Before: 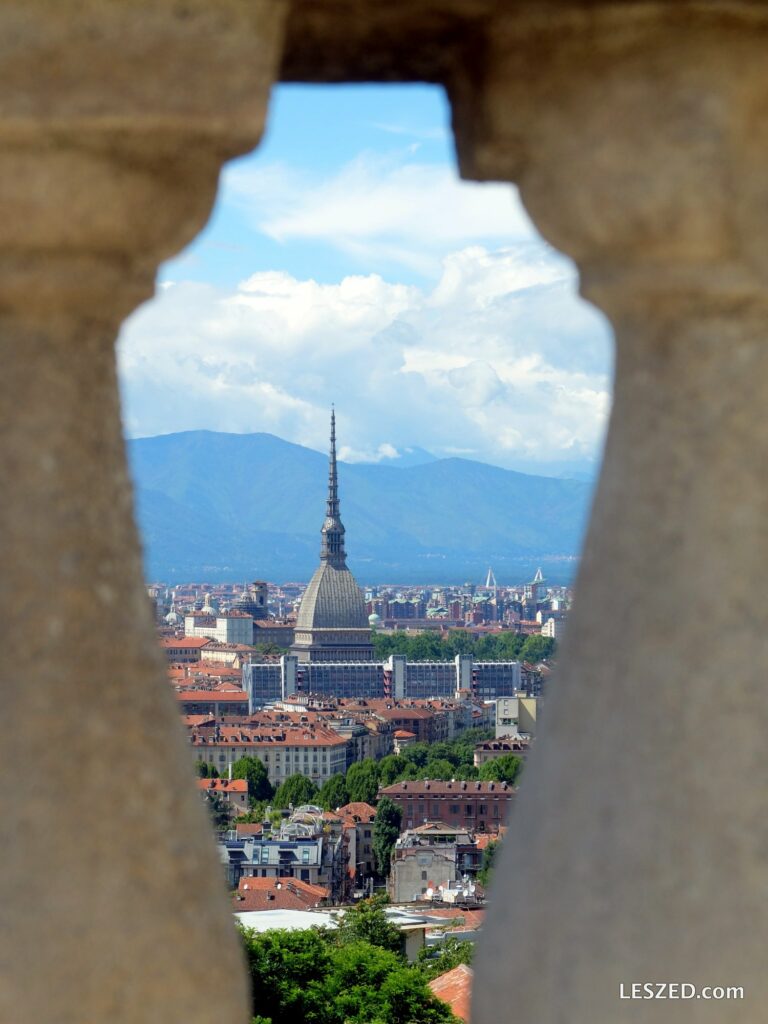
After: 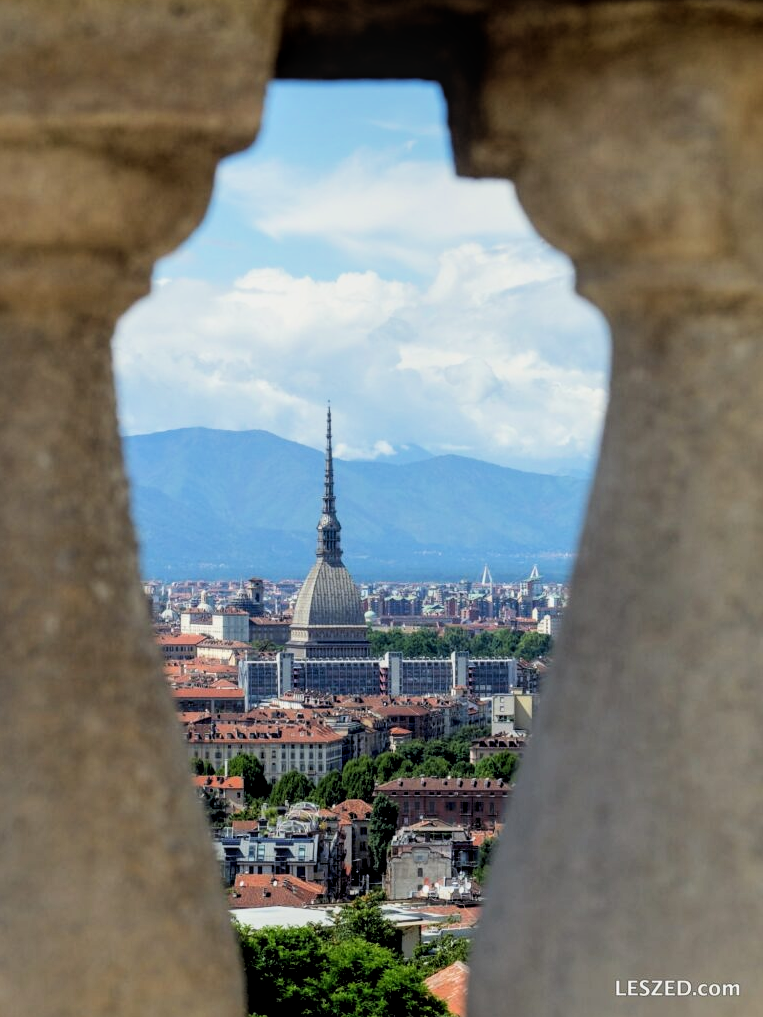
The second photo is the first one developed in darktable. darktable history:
crop and rotate: left 0.544%, top 0.373%, bottom 0.279%
local contrast: on, module defaults
filmic rgb: middle gray luminance 12.61%, black relative exposure -10.13 EV, white relative exposure 3.47 EV, target black luminance 0%, hardness 5.79, latitude 44.81%, contrast 1.226, highlights saturation mix 4.98%, shadows ↔ highlights balance 26.47%
